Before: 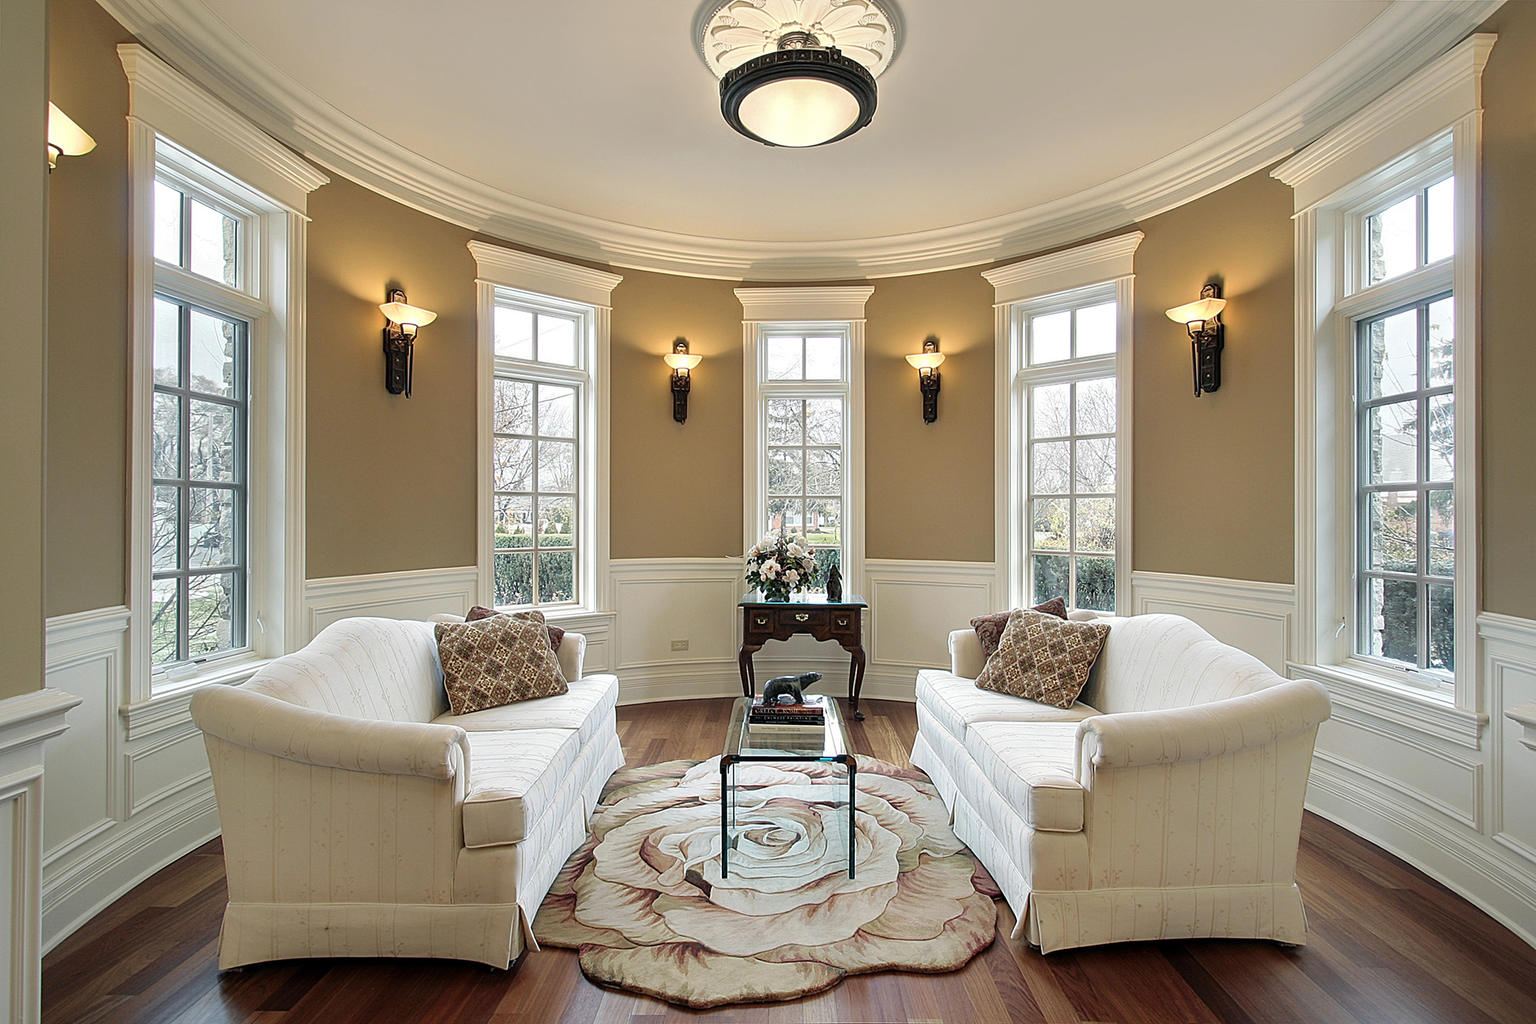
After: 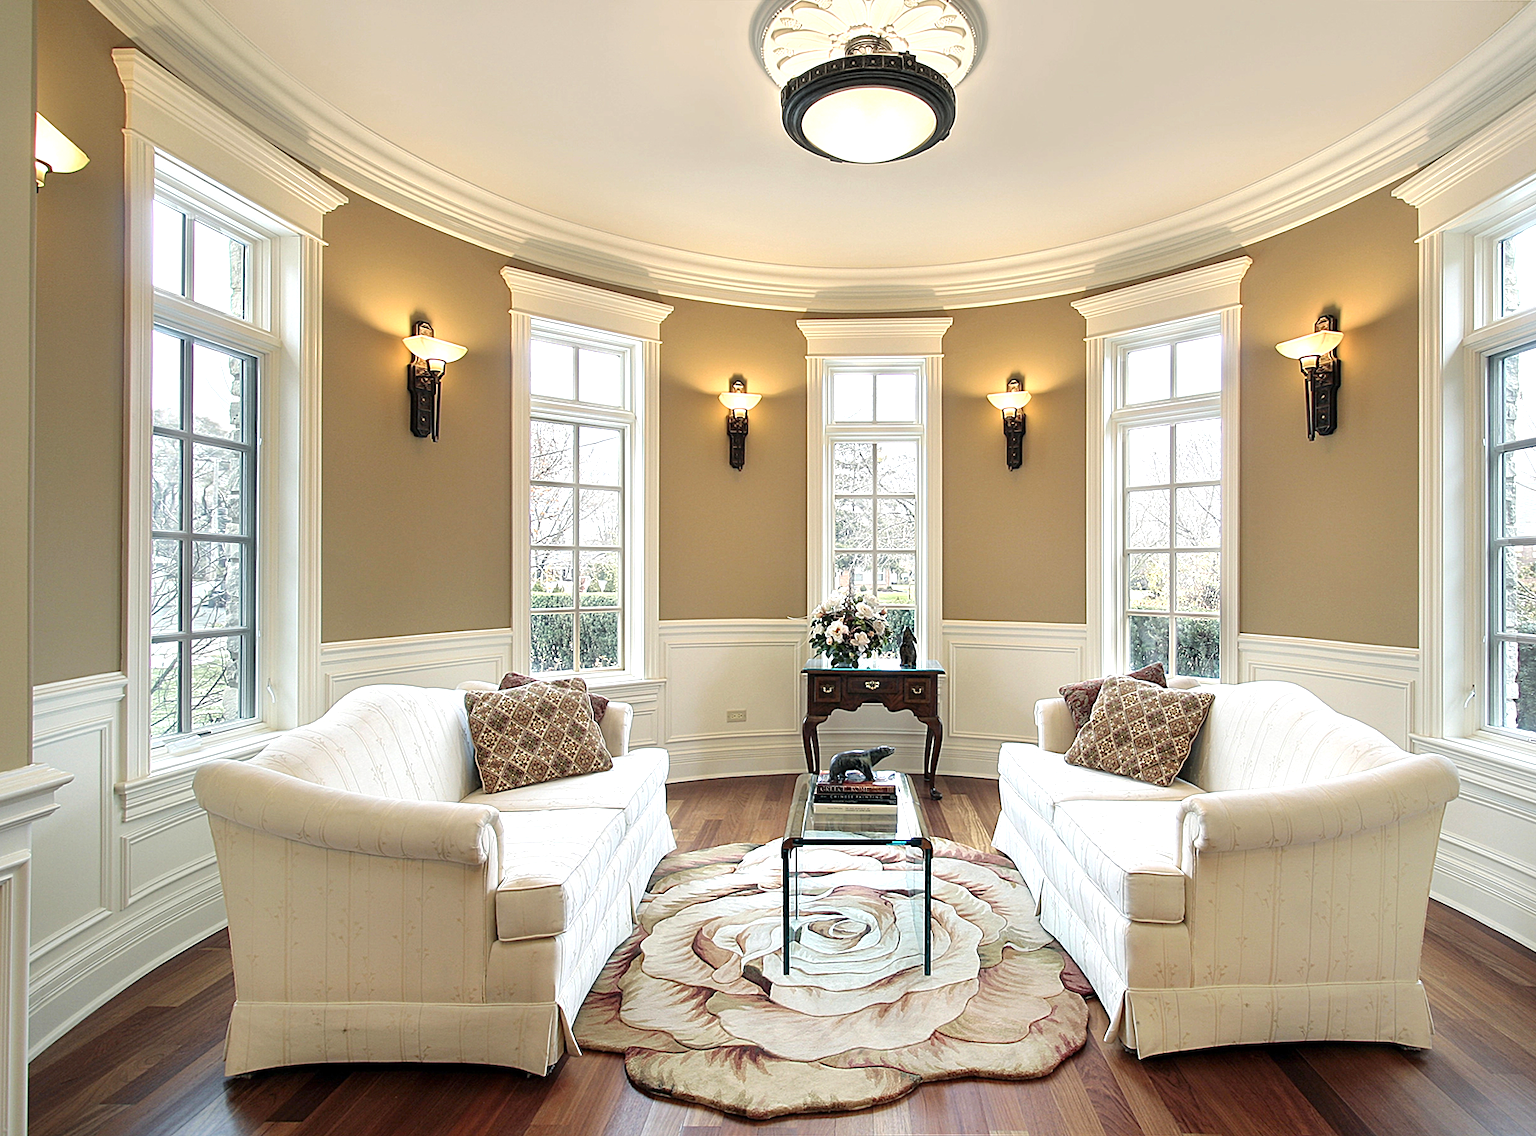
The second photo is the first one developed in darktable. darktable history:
crop and rotate: left 1.088%, right 8.807%
exposure: exposure 0.564 EV, compensate highlight preservation false
